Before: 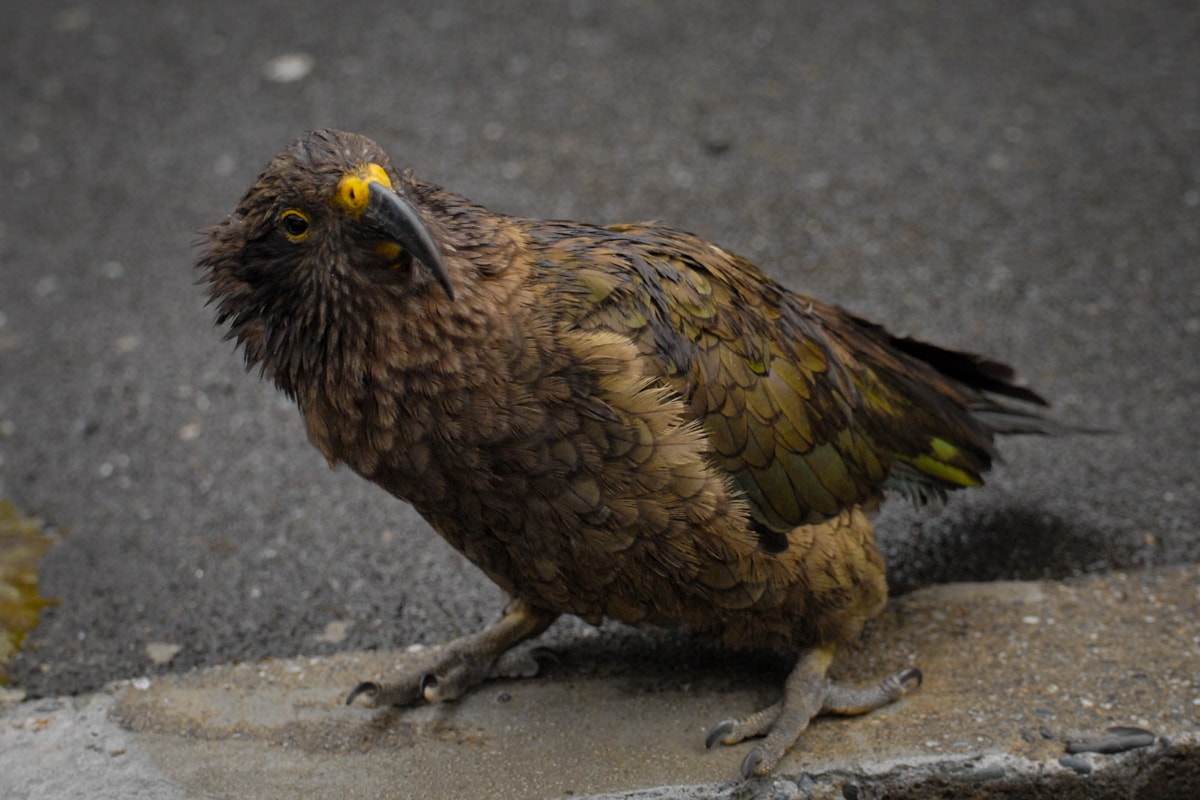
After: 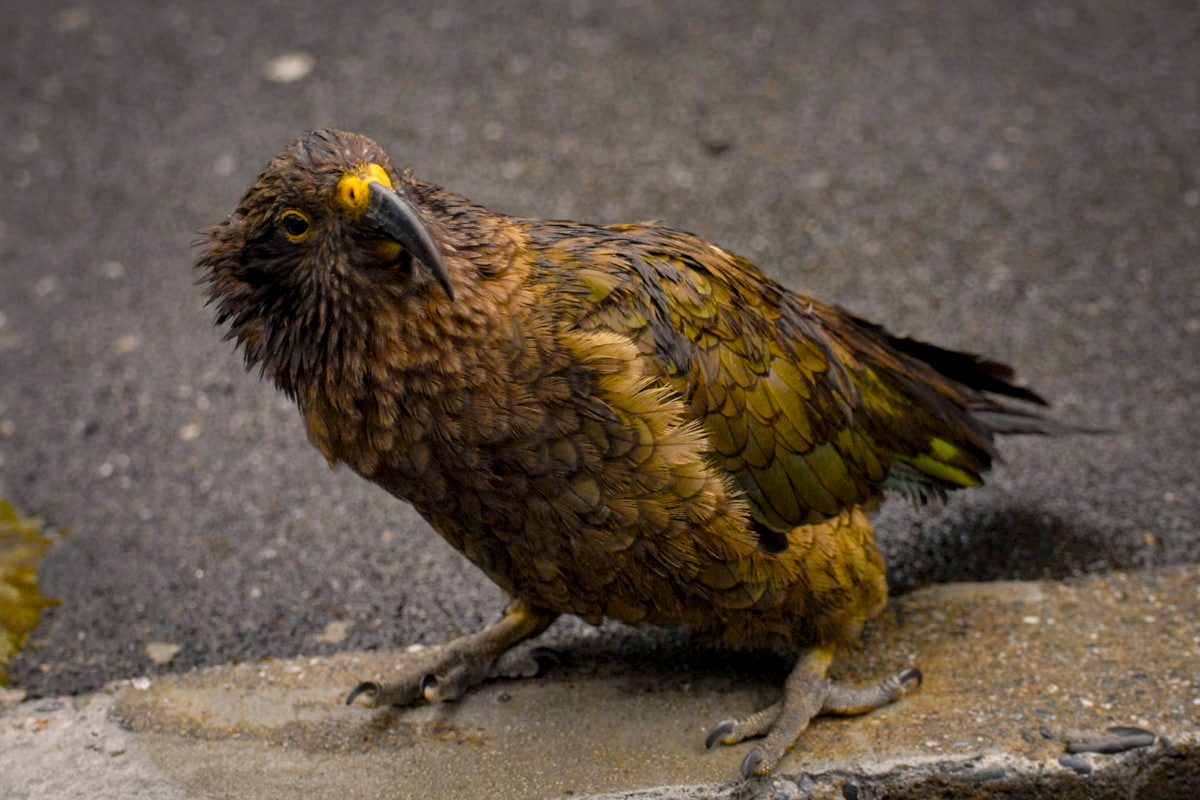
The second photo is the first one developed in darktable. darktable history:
color balance rgb: highlights gain › chroma 3.043%, highlights gain › hue 60.21°, perceptual saturation grading › global saturation 23.204%, perceptual saturation grading › highlights -23.437%, perceptual saturation grading › mid-tones 24.15%, perceptual saturation grading › shadows 40.388%
local contrast: on, module defaults
exposure: exposure 0.291 EV, compensate exposure bias true, compensate highlight preservation false
